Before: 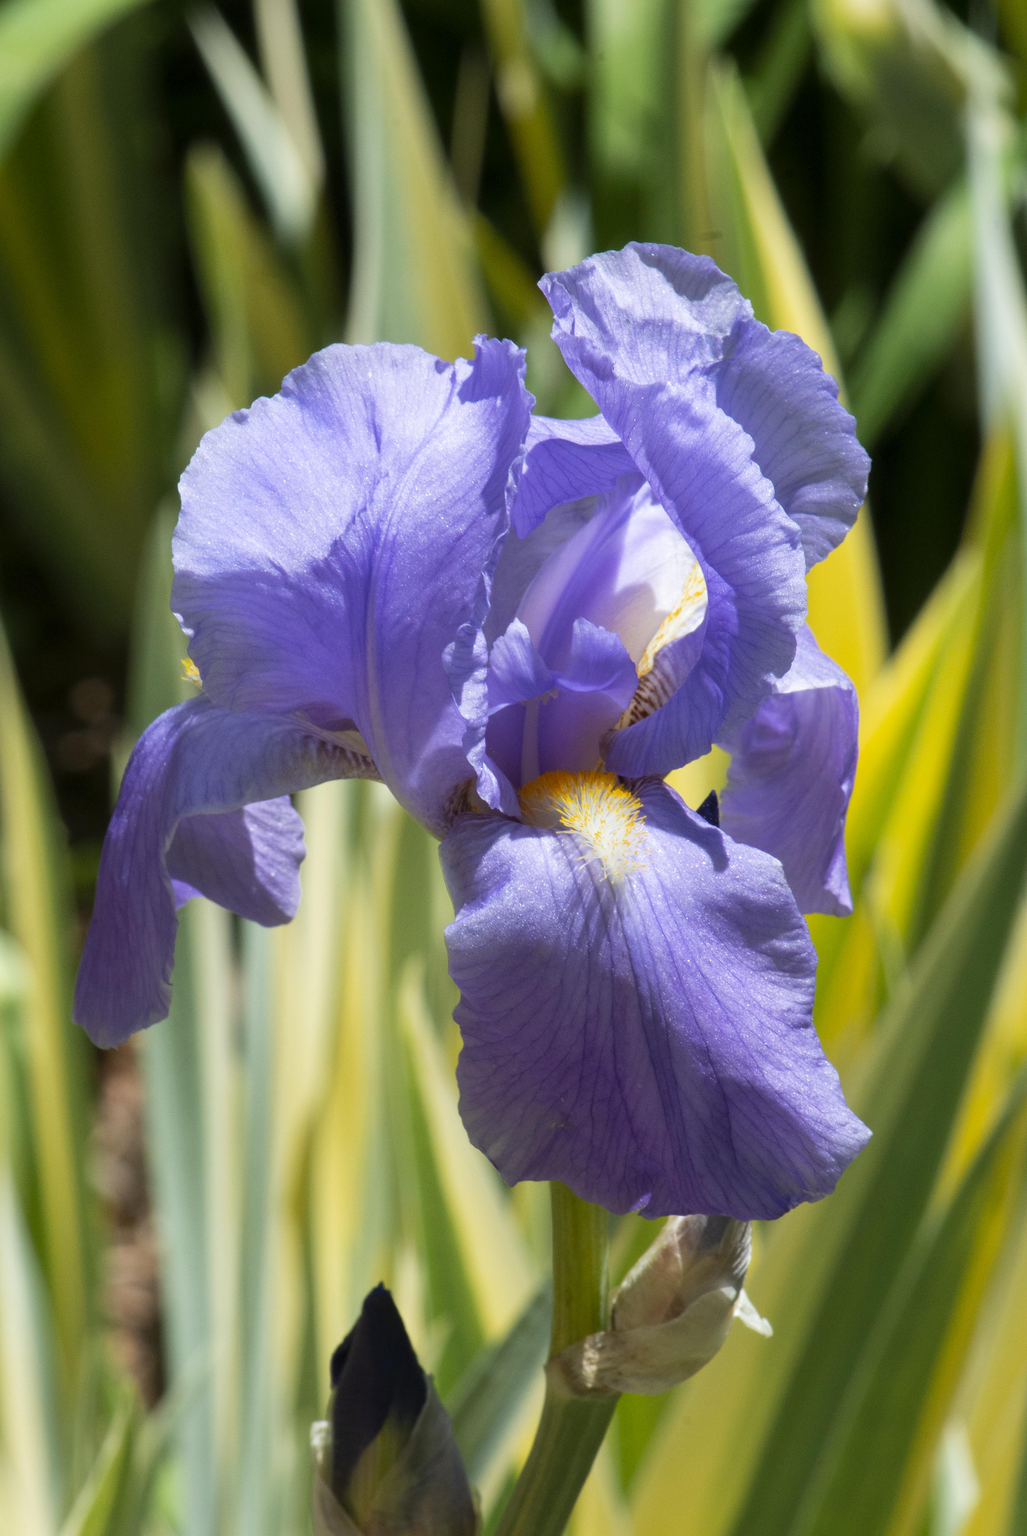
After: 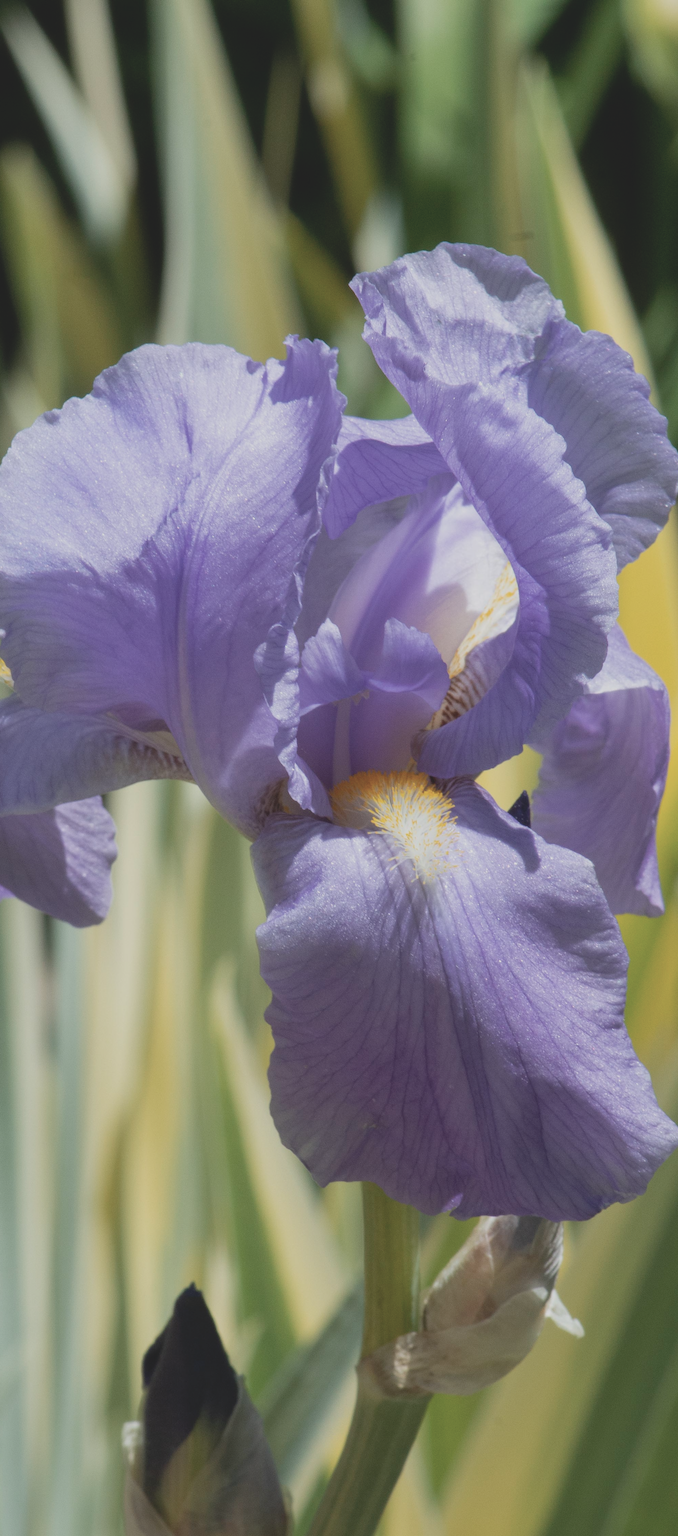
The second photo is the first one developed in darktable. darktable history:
crop and rotate: left 18.442%, right 15.508%
contrast brightness saturation: contrast -0.26, saturation -0.43
